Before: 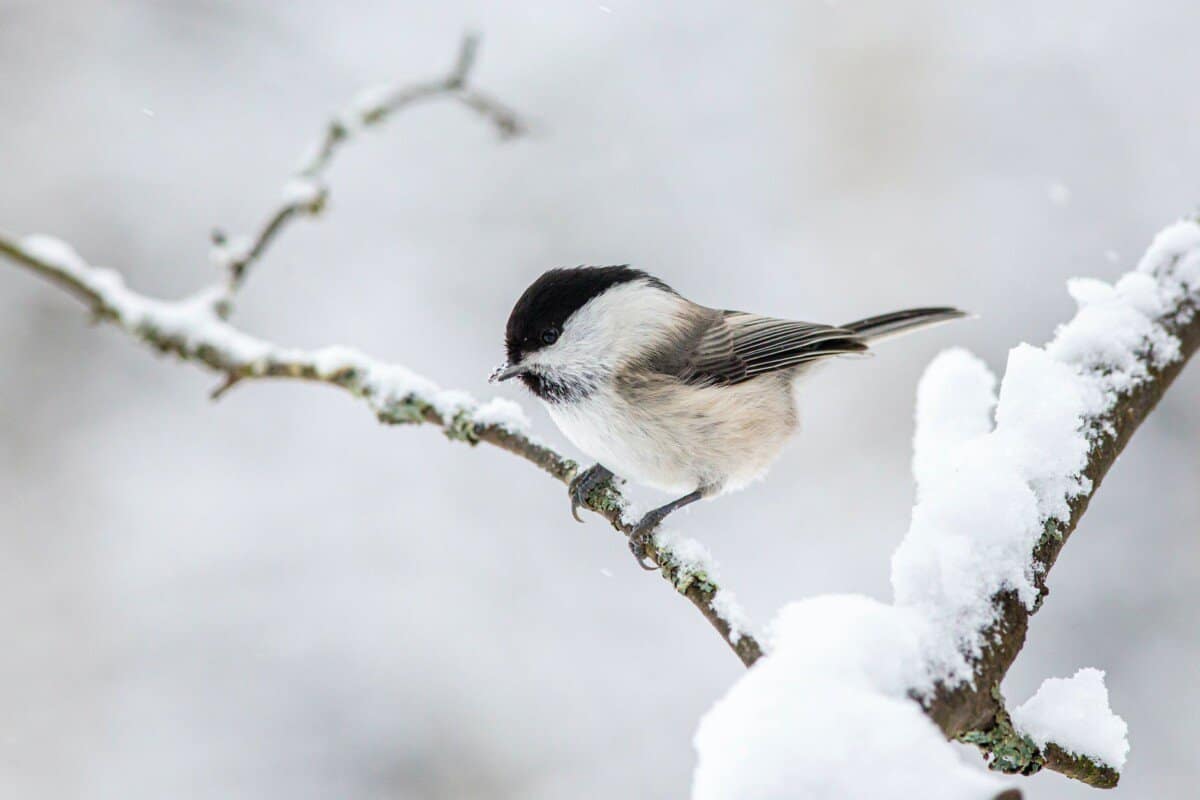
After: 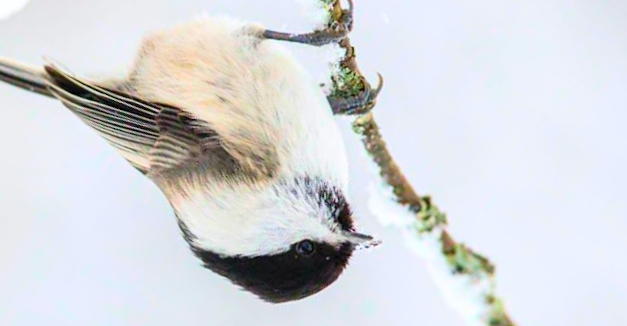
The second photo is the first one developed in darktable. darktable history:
contrast brightness saturation: contrast 0.199, brightness 0.201, saturation 0.801
crop and rotate: angle 147.33°, left 9.115%, top 15.651%, right 4.508%, bottom 17.038%
